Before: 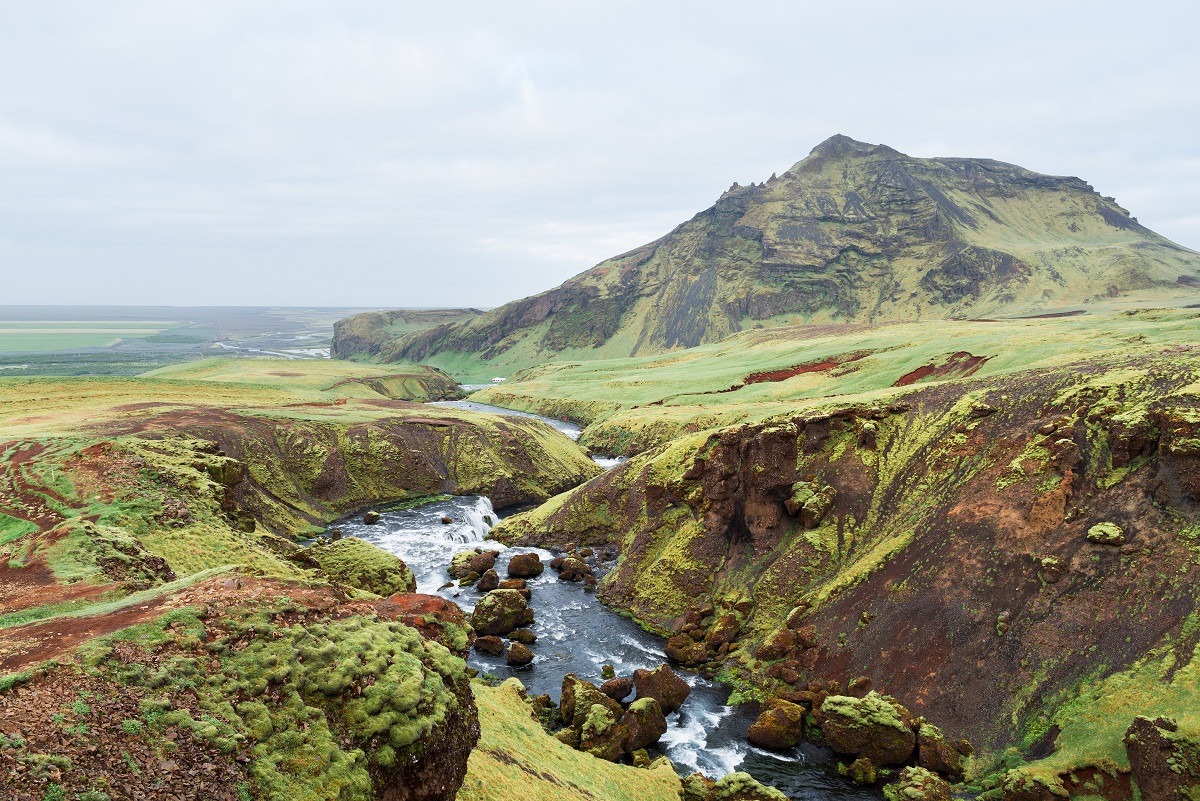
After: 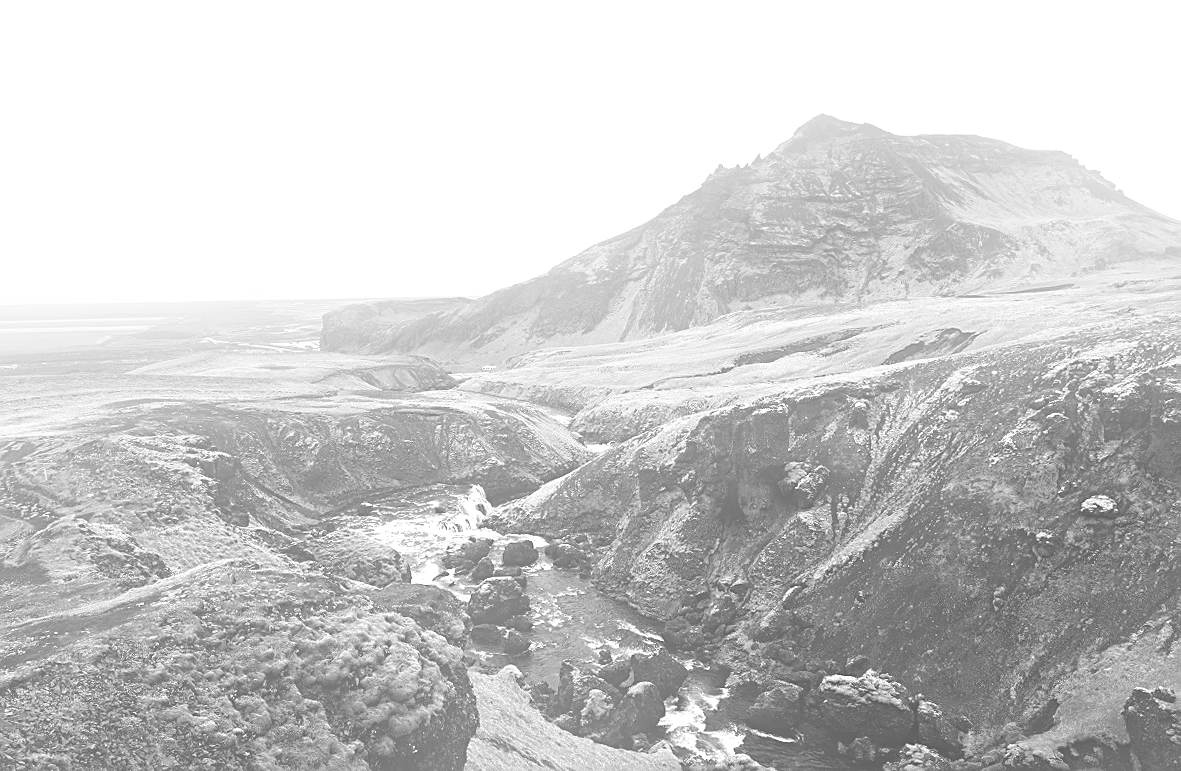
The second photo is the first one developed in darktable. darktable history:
bloom: threshold 82.5%, strength 16.25%
sharpen: on, module defaults
rotate and perspective: rotation -1.42°, crop left 0.016, crop right 0.984, crop top 0.035, crop bottom 0.965
exposure: black level correction -0.071, exposure 0.5 EV, compensate highlight preservation false
monochrome: on, module defaults
color balance rgb: perceptual saturation grading › global saturation 30%, global vibrance 20%
shadows and highlights: on, module defaults
